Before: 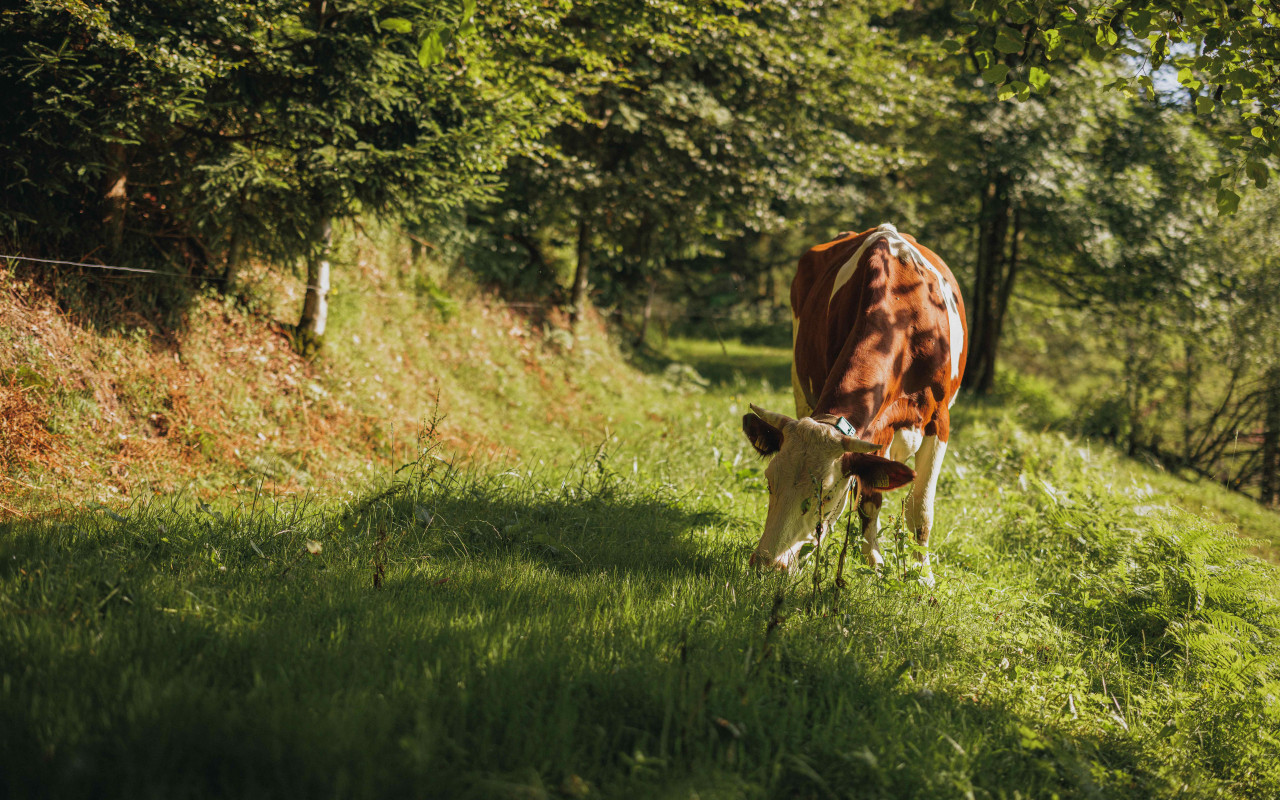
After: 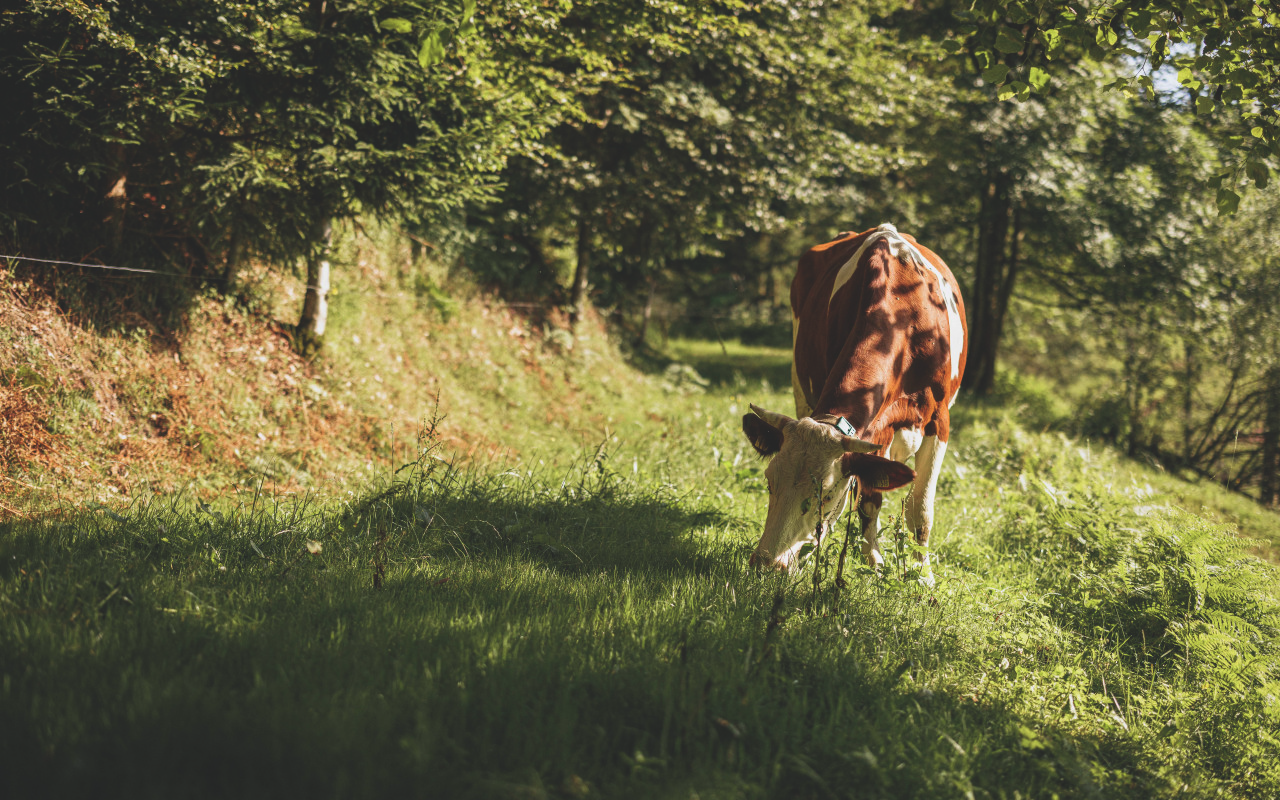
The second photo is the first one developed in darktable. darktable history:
exposure: black level correction -0.025, exposure -0.12 EV, compensate exposure bias true, compensate highlight preservation false
tone curve: curves: ch0 [(0, 0) (0.003, 0.036) (0.011, 0.04) (0.025, 0.042) (0.044, 0.052) (0.069, 0.066) (0.1, 0.085) (0.136, 0.106) (0.177, 0.144) (0.224, 0.188) (0.277, 0.241) (0.335, 0.307) (0.399, 0.382) (0.468, 0.466) (0.543, 0.56) (0.623, 0.672) (0.709, 0.772) (0.801, 0.876) (0.898, 0.949) (1, 1)], color space Lab, independent channels, preserve colors none
